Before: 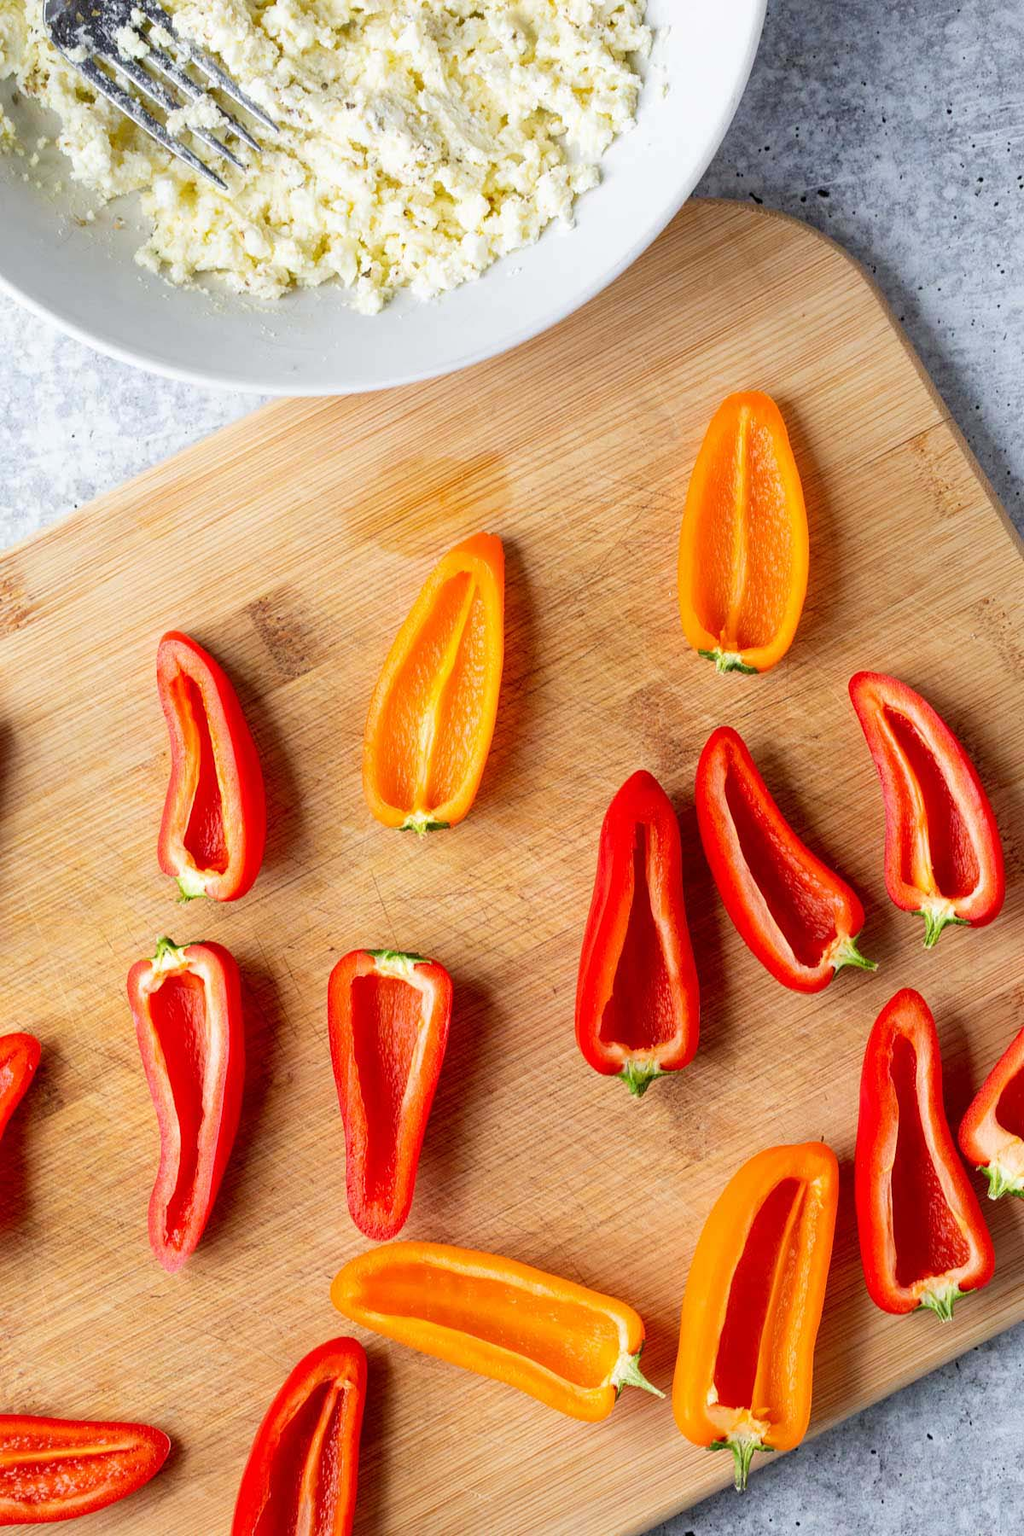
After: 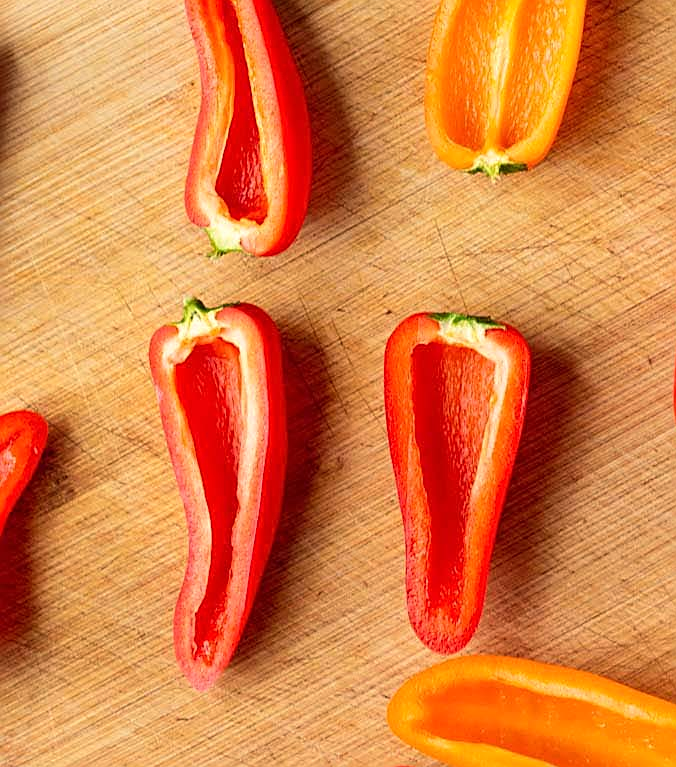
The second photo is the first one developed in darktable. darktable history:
white balance: red 1.029, blue 0.92
crop: top 44.483%, right 43.593%, bottom 12.892%
sharpen: on, module defaults
